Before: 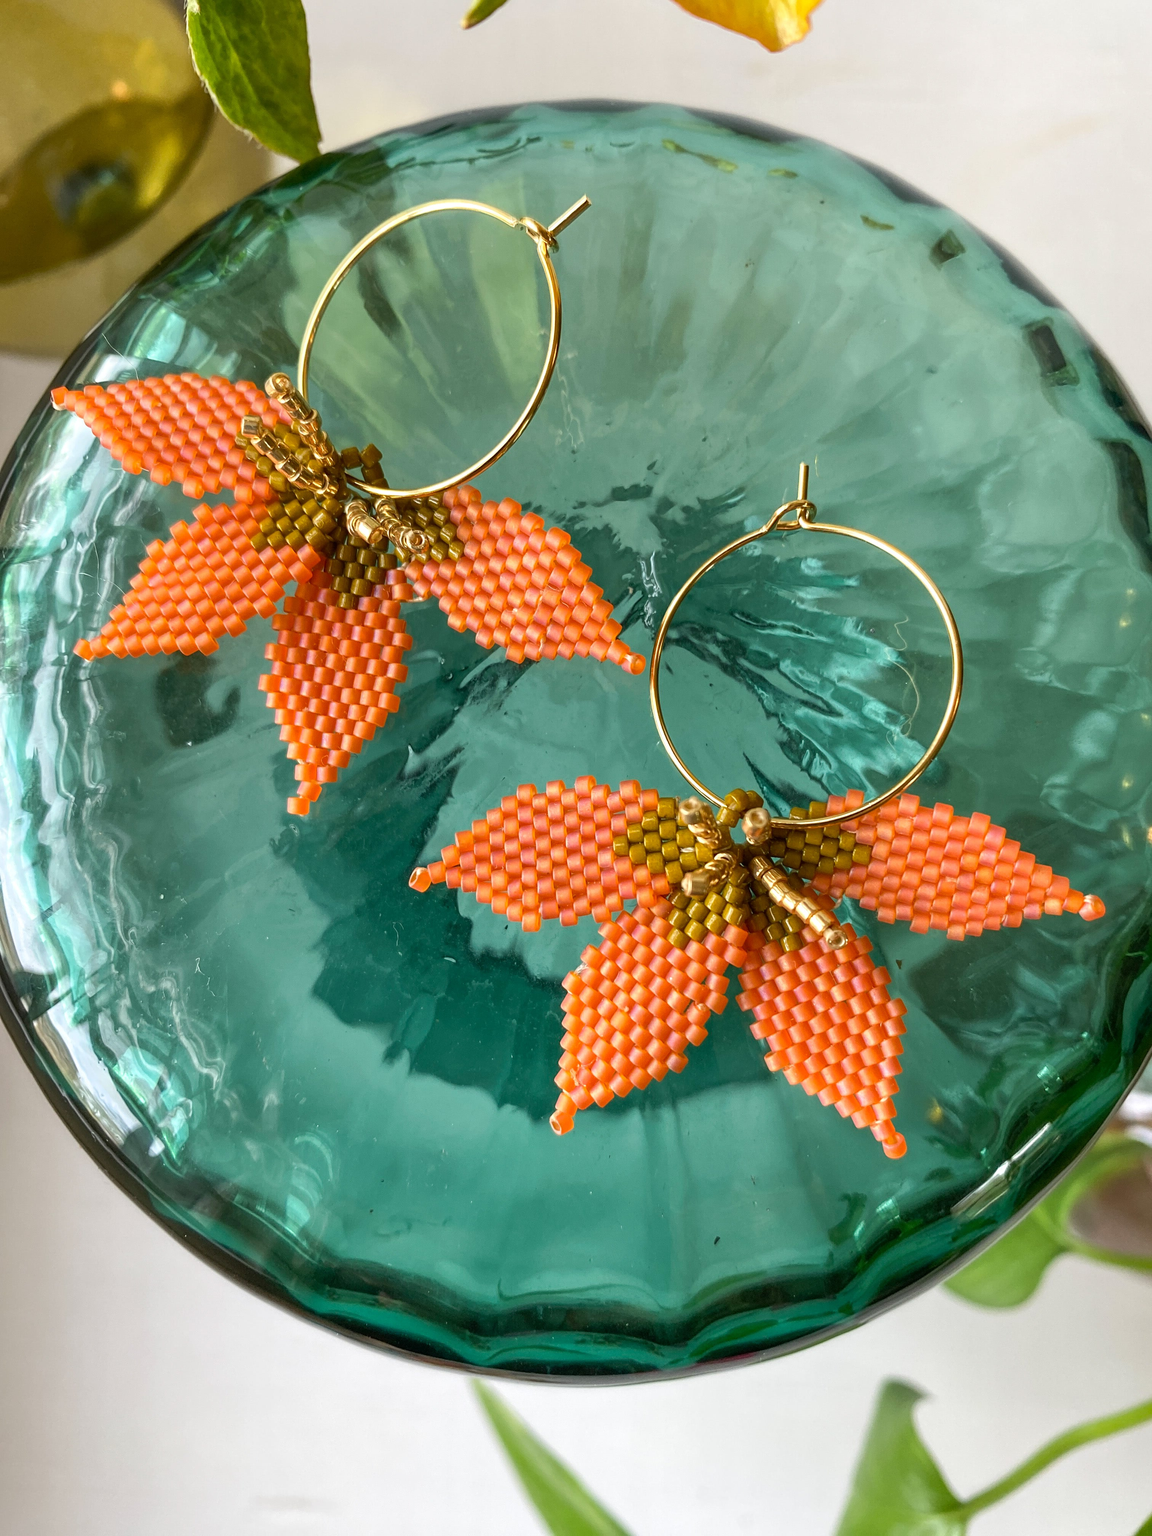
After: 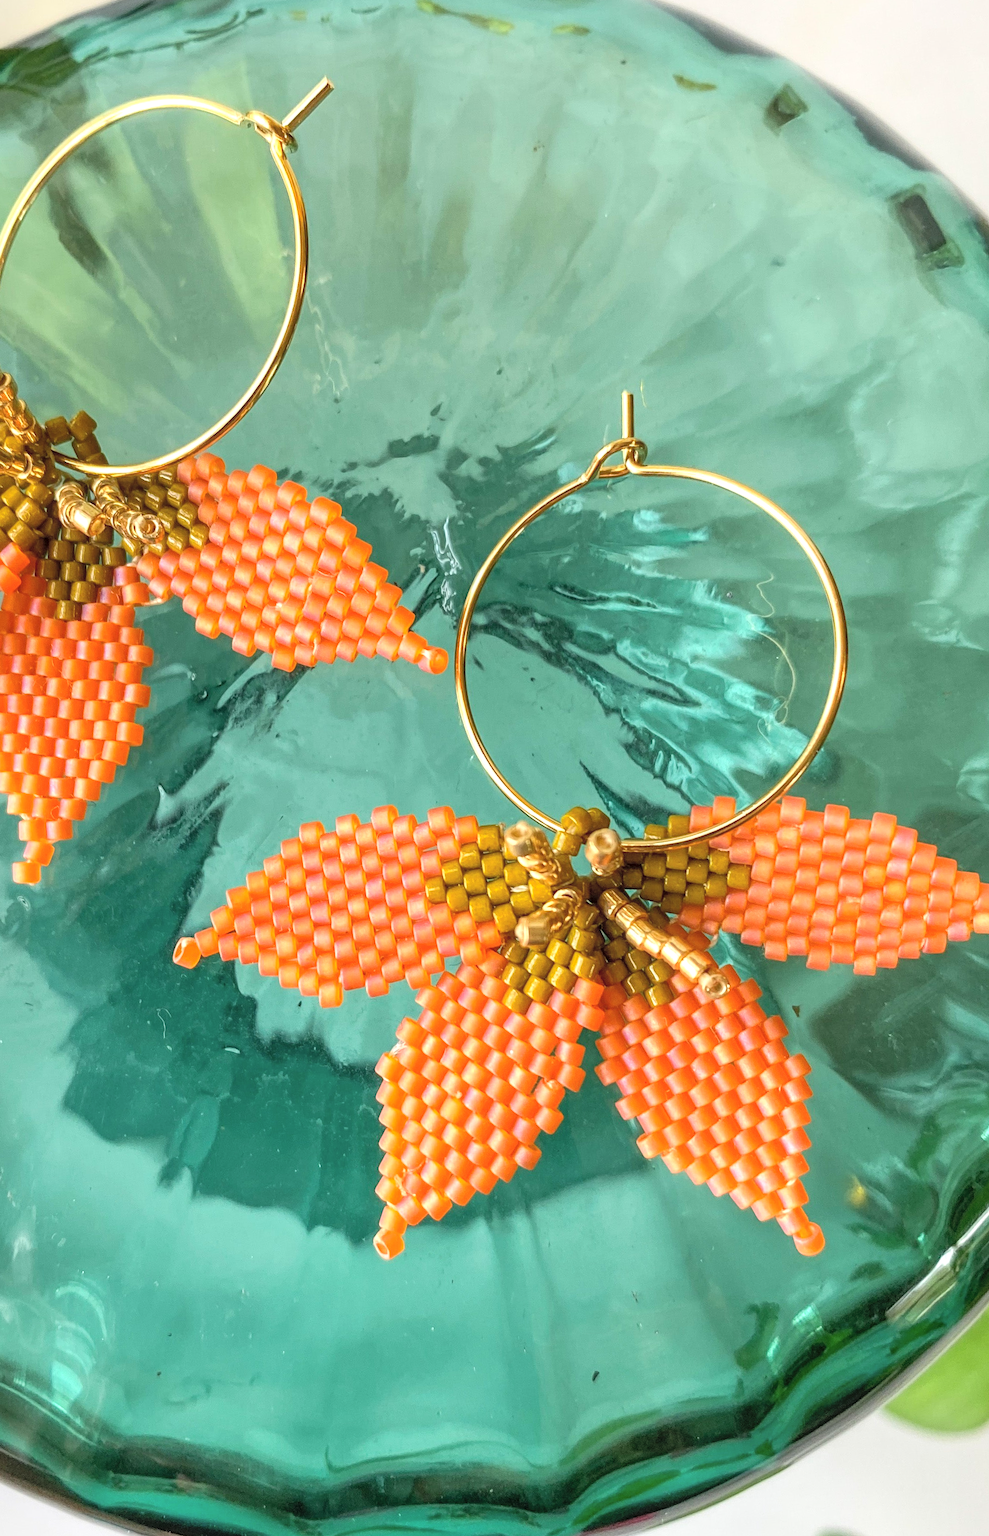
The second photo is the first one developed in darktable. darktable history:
local contrast: on, module defaults
rotate and perspective: rotation -4.57°, crop left 0.054, crop right 0.944, crop top 0.087, crop bottom 0.914
contrast brightness saturation: contrast 0.1, brightness 0.3, saturation 0.14
crop and rotate: left 24.034%, top 2.838%, right 6.406%, bottom 6.299%
